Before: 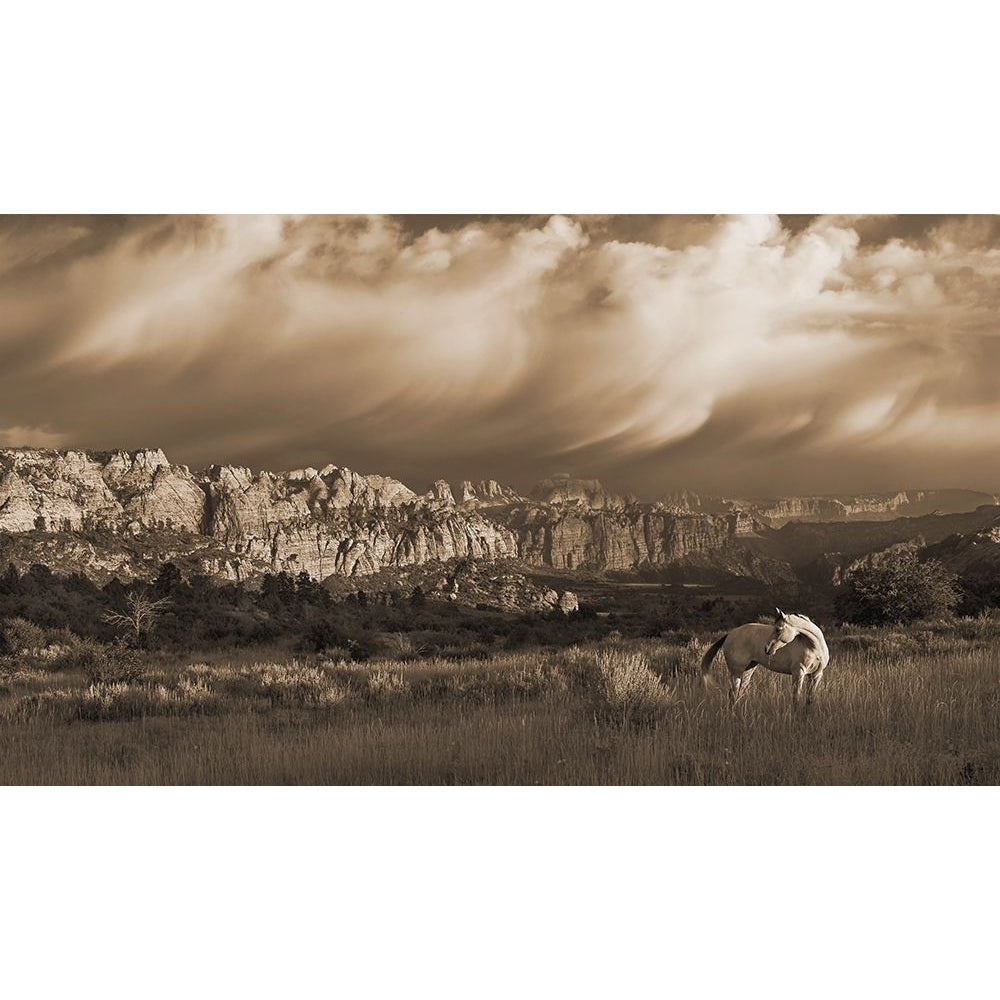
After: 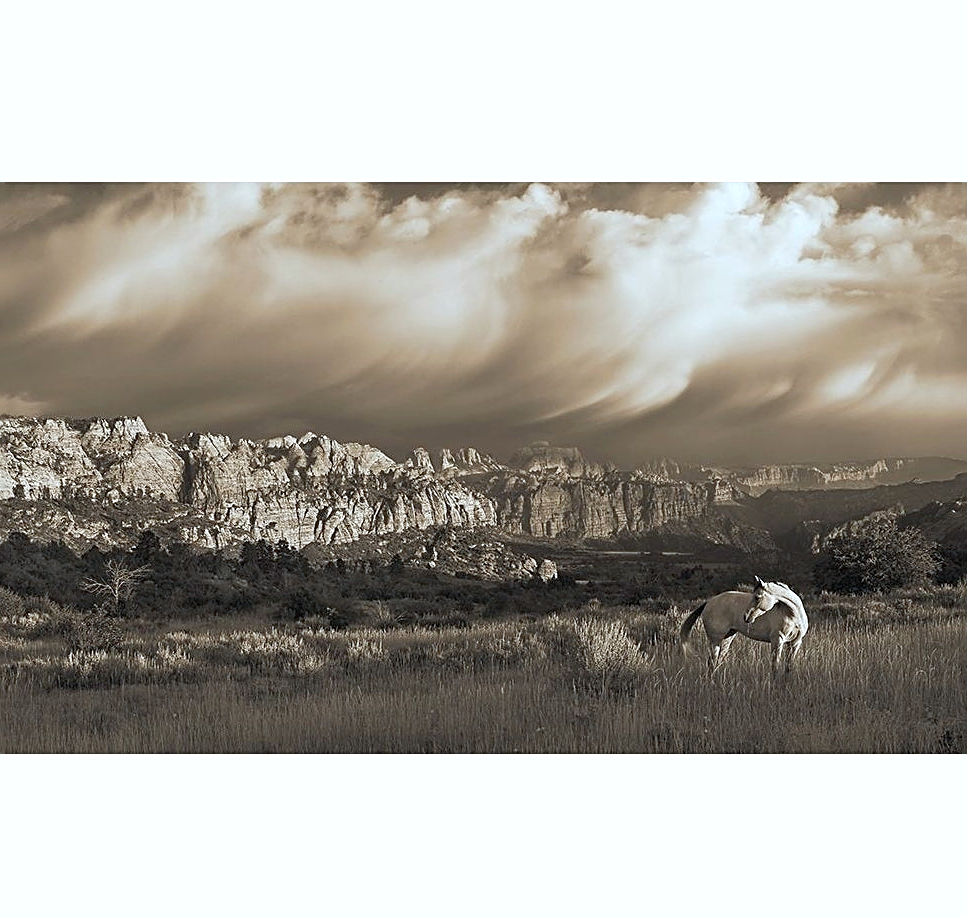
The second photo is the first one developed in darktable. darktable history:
sharpen: on, module defaults
tone equalizer: edges refinement/feathering 500, mask exposure compensation -1.57 EV, preserve details no
color calibration: illuminant F (fluorescent), F source F9 (Cool White Deluxe 4150 K) – high CRI, x 0.374, y 0.373, temperature 4151.17 K, gamut compression 1.64
crop: left 2.135%, top 3.243%, right 1.085%, bottom 4.865%
exposure: exposure 0.222 EV, compensate highlight preservation false
